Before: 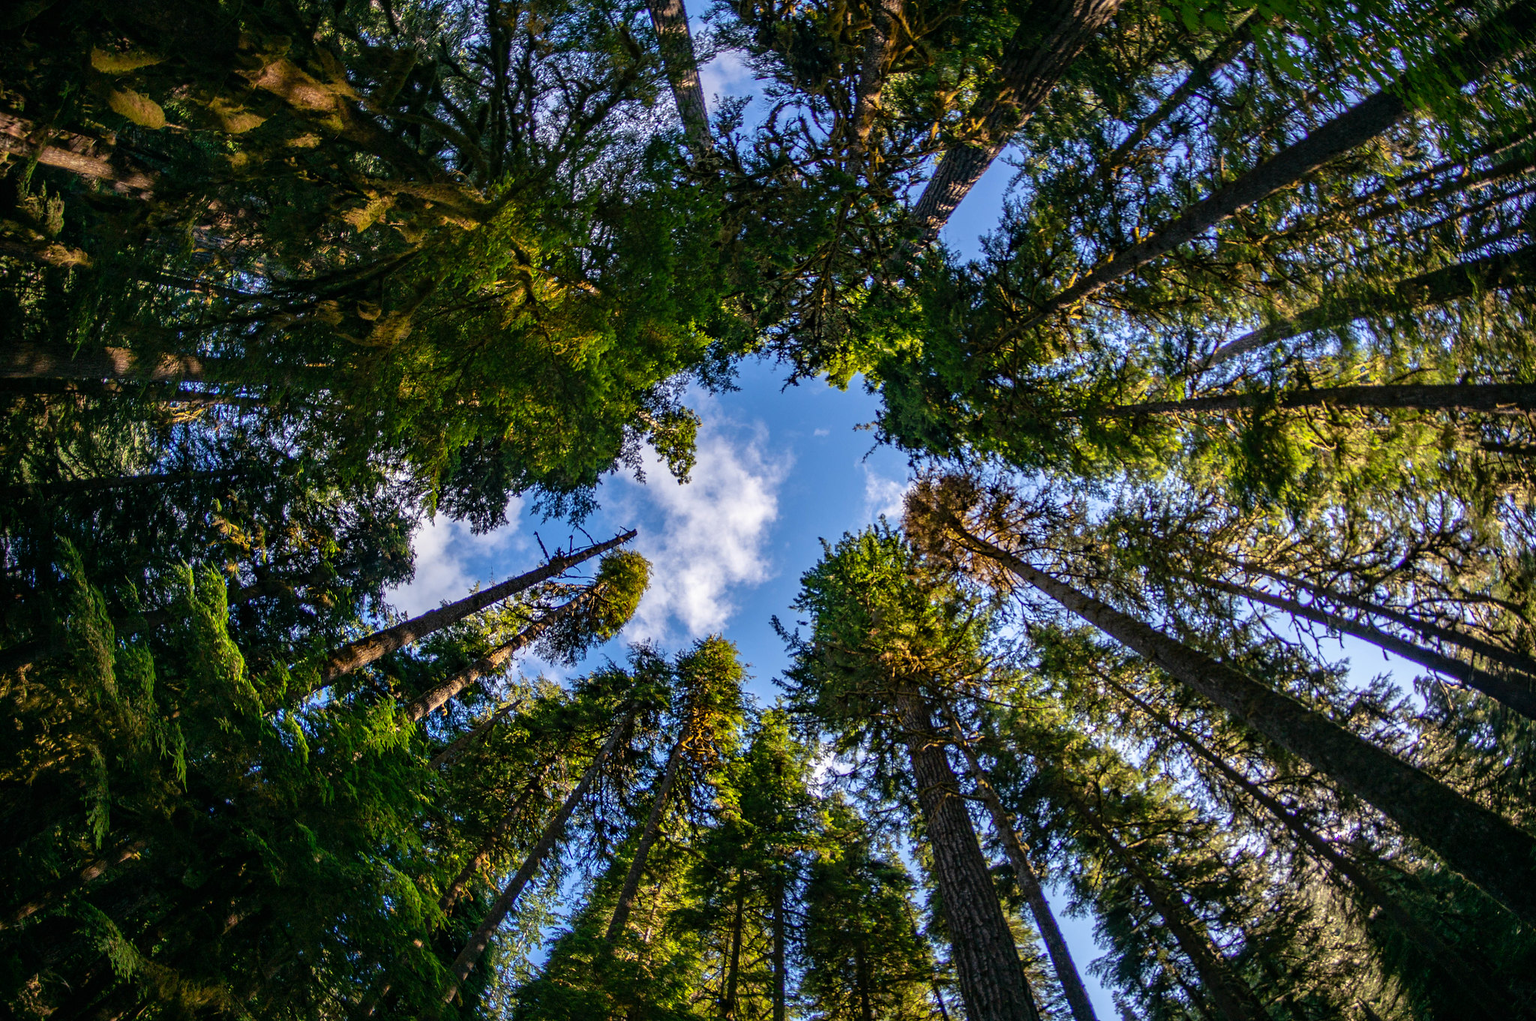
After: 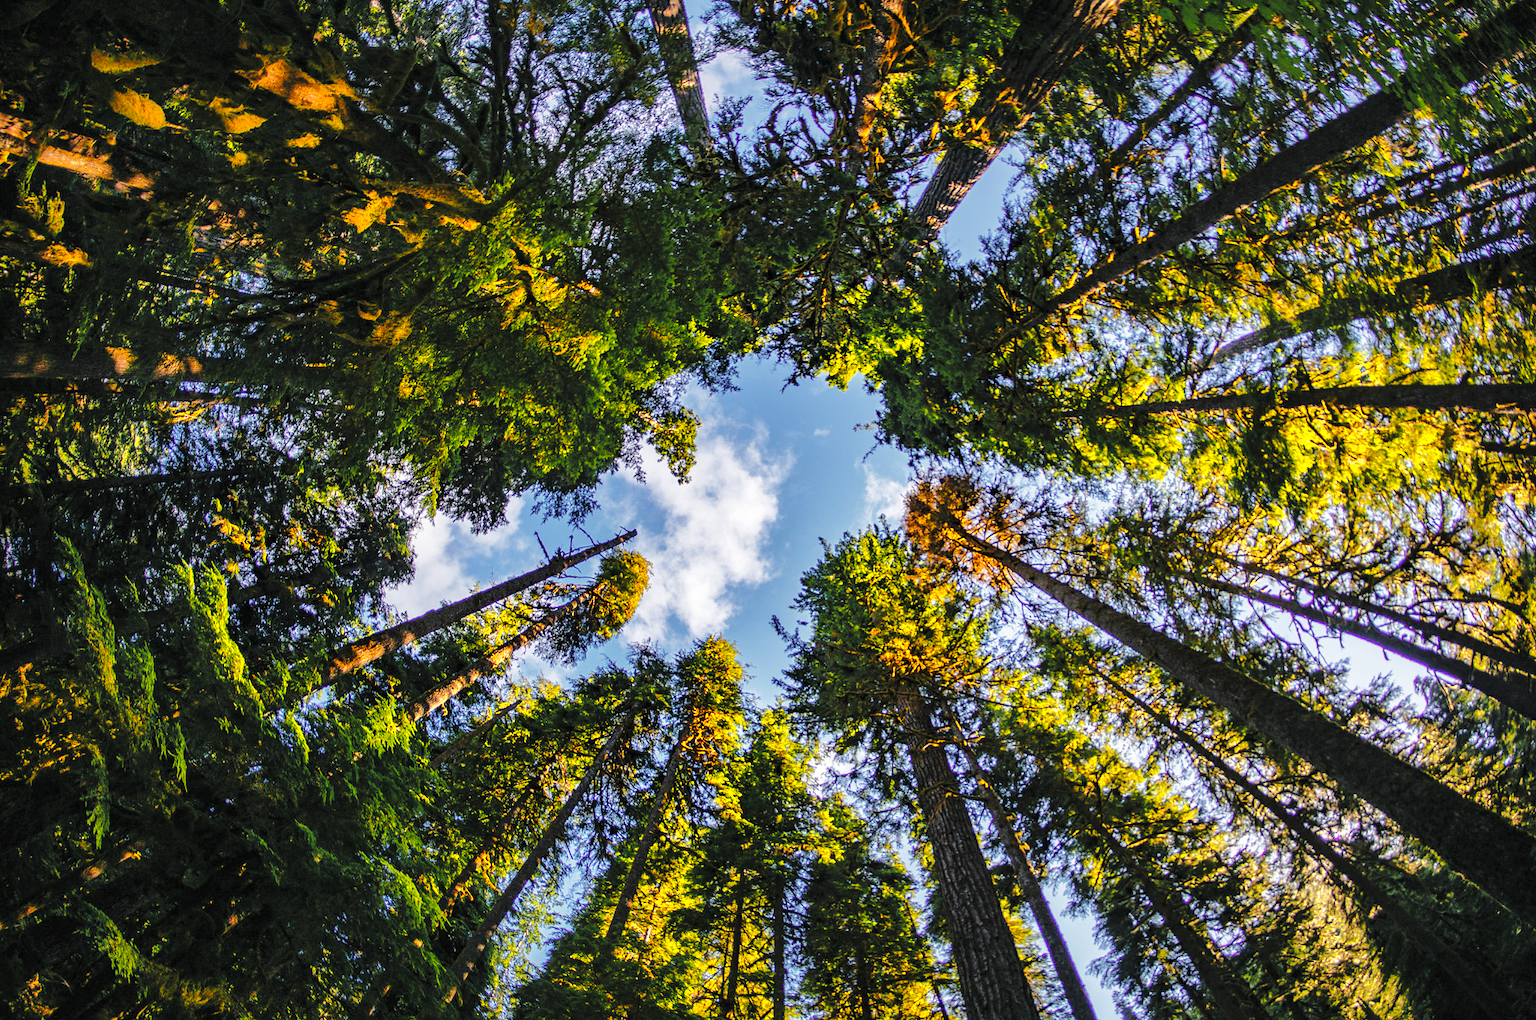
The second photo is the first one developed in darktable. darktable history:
color zones: curves: ch0 [(0, 0.511) (0.143, 0.531) (0.286, 0.56) (0.429, 0.5) (0.571, 0.5) (0.714, 0.5) (0.857, 0.5) (1, 0.5)]; ch1 [(0, 0.525) (0.143, 0.705) (0.286, 0.715) (0.429, 0.35) (0.571, 0.35) (0.714, 0.35) (0.857, 0.4) (1, 0.4)]; ch2 [(0, 0.572) (0.143, 0.512) (0.286, 0.473) (0.429, 0.45) (0.571, 0.5) (0.714, 0.5) (0.857, 0.518) (1, 0.518)]
contrast brightness saturation: brightness 0.143
shadows and highlights: shadows 39.93, highlights -59.96
base curve: curves: ch0 [(0, 0) (0.04, 0.03) (0.133, 0.232) (0.448, 0.748) (0.843, 0.968) (1, 1)], preserve colors none
